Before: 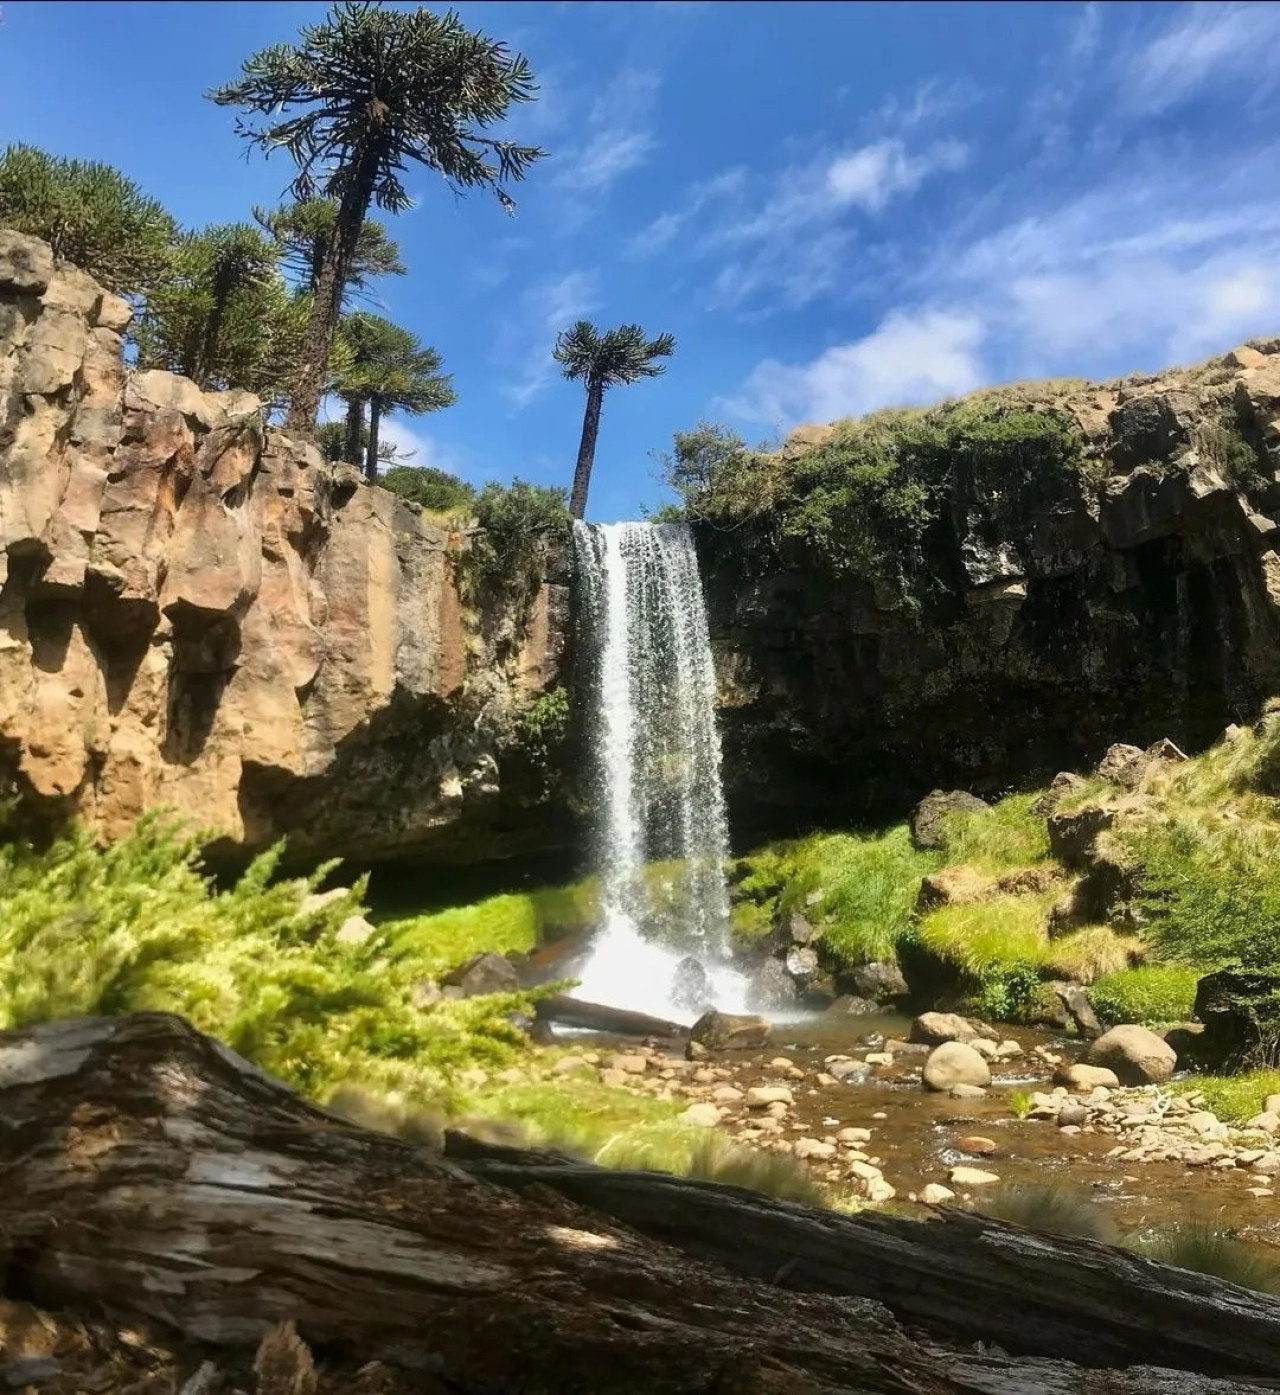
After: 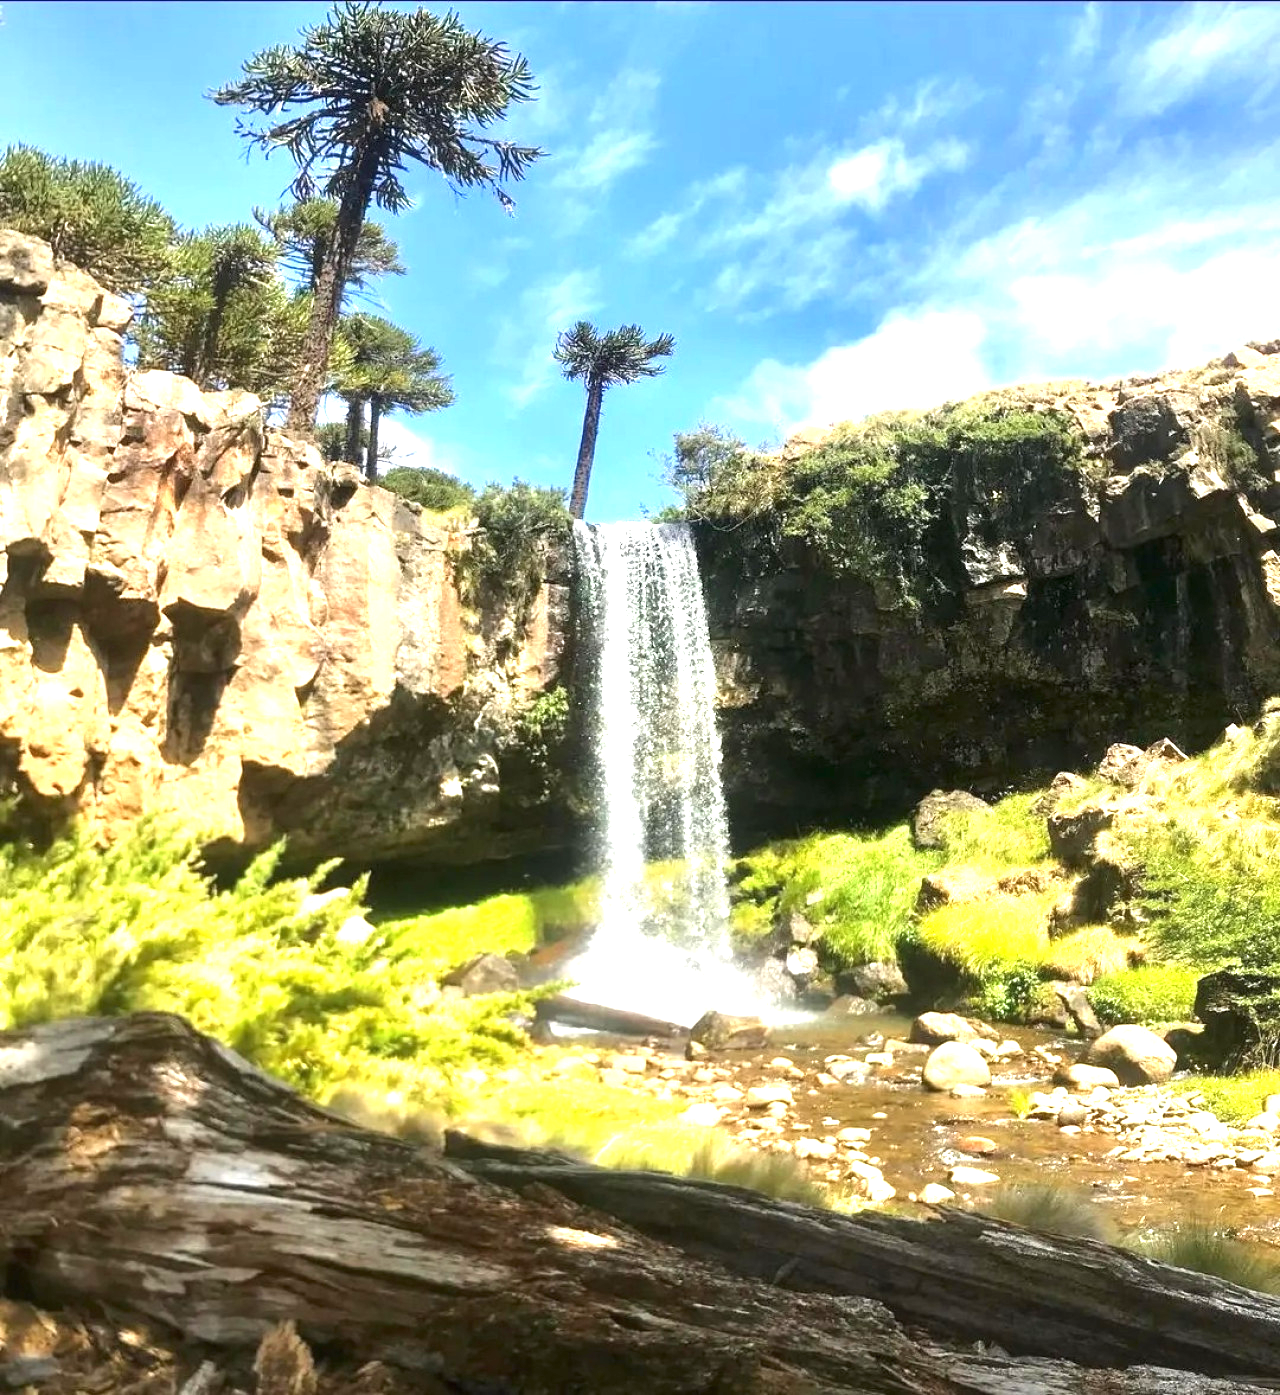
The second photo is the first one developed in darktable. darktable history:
exposure: black level correction 0, exposure 1.459 EV, compensate exposure bias true, compensate highlight preservation false
